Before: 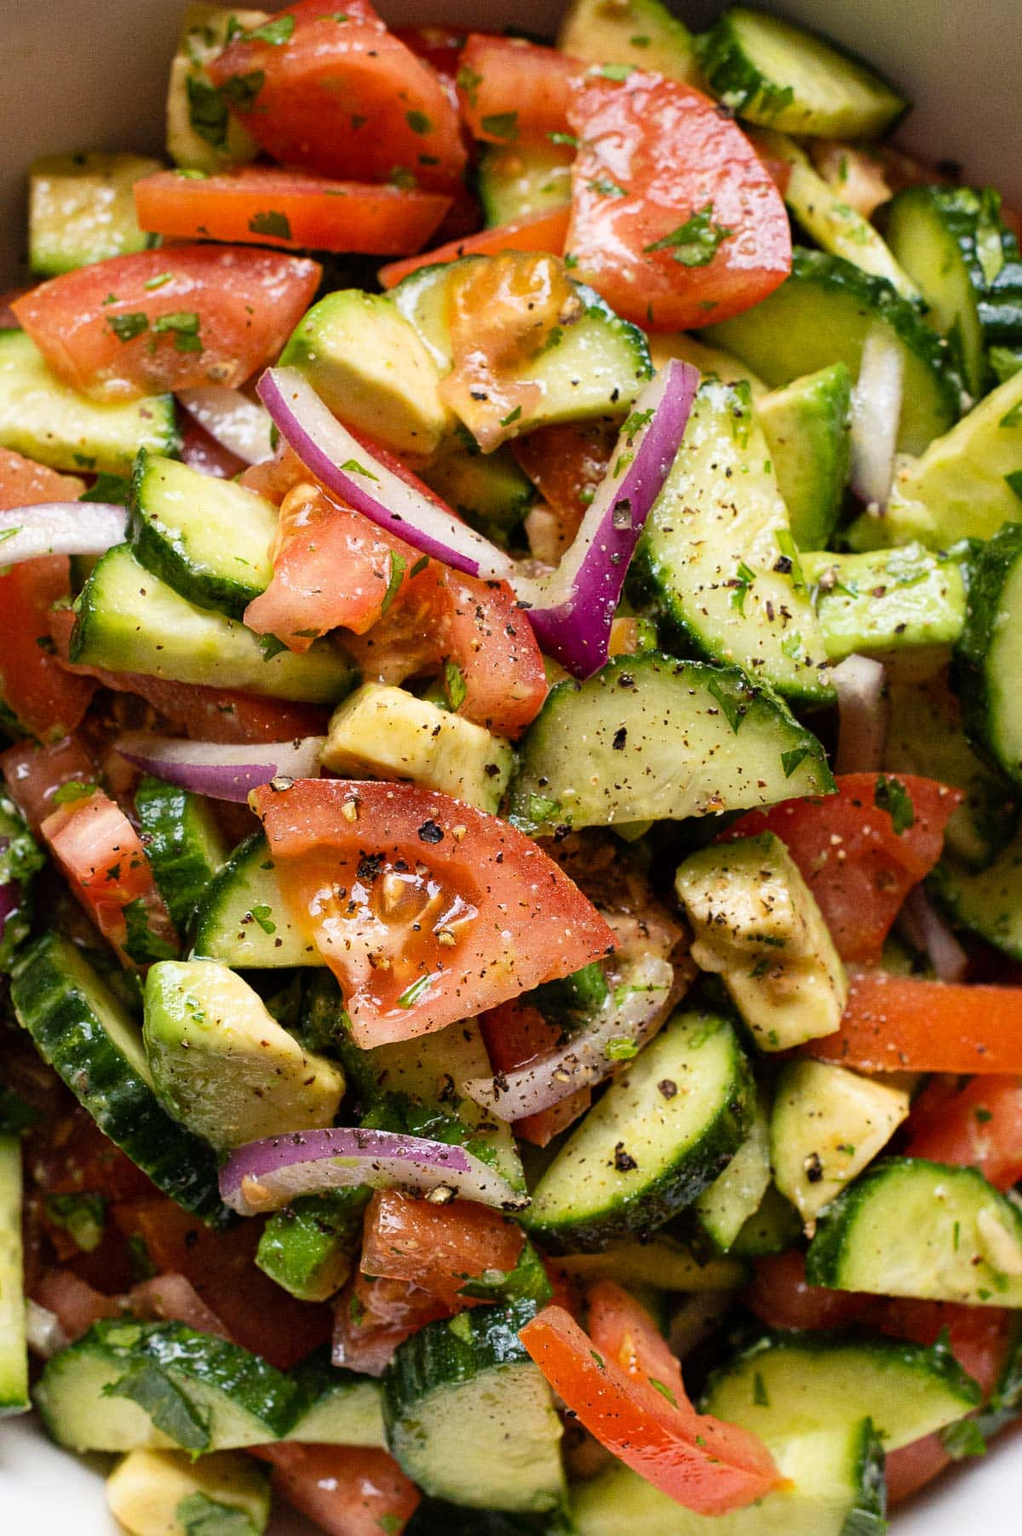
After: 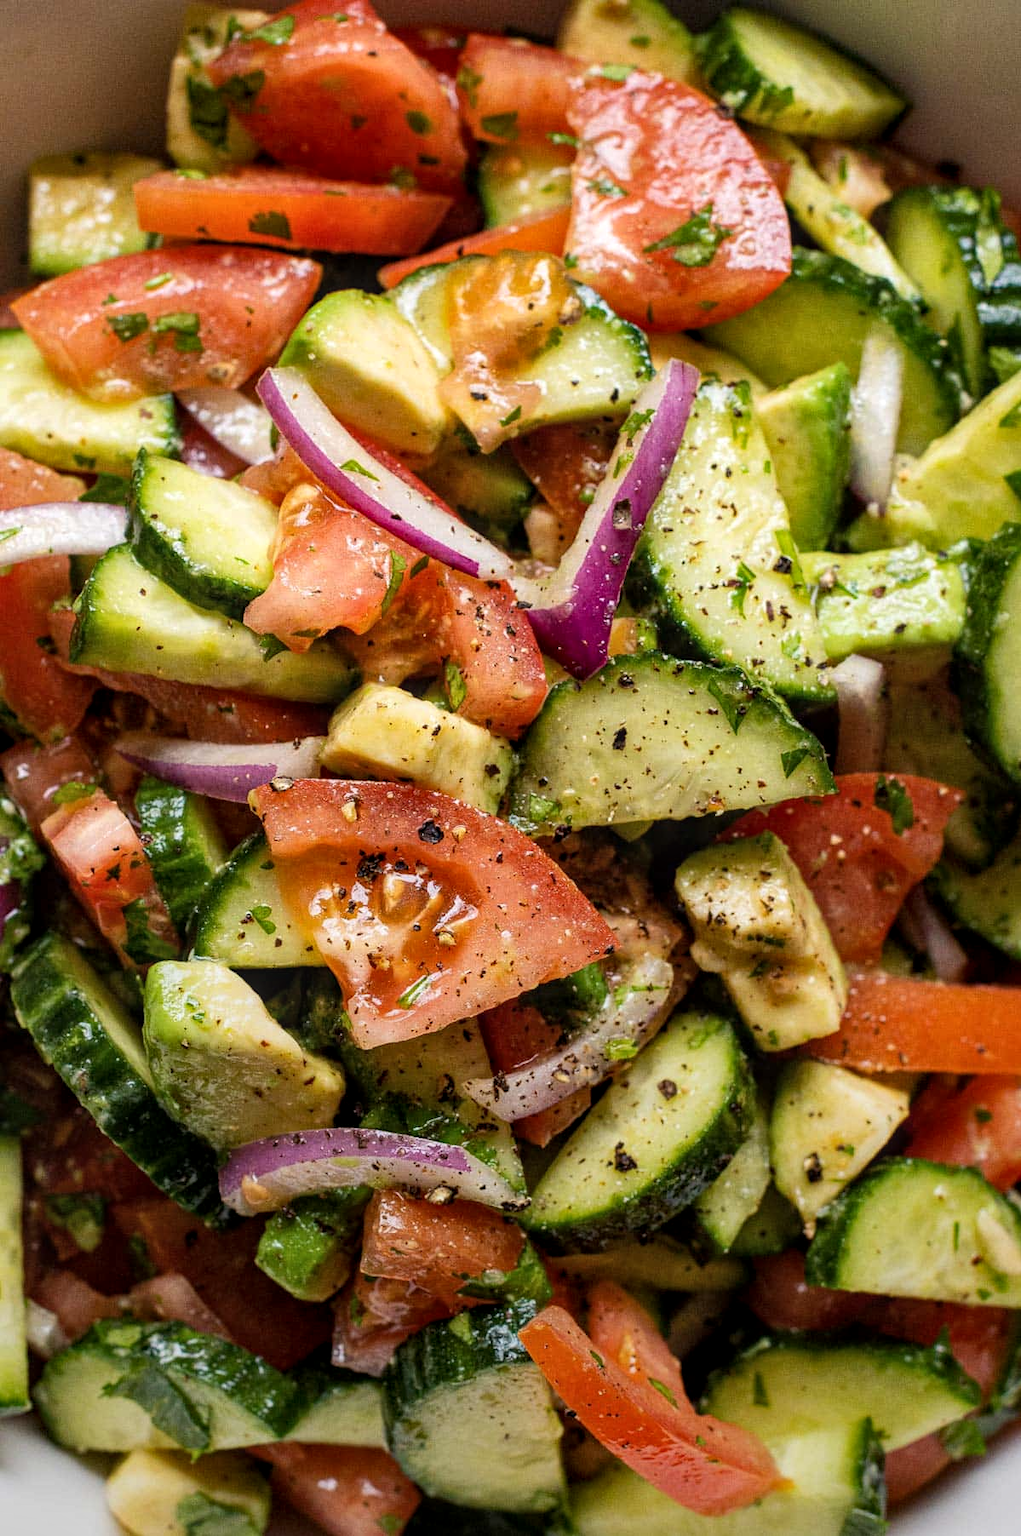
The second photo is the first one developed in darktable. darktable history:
graduated density: rotation -180°, offset 24.95
local contrast: on, module defaults
